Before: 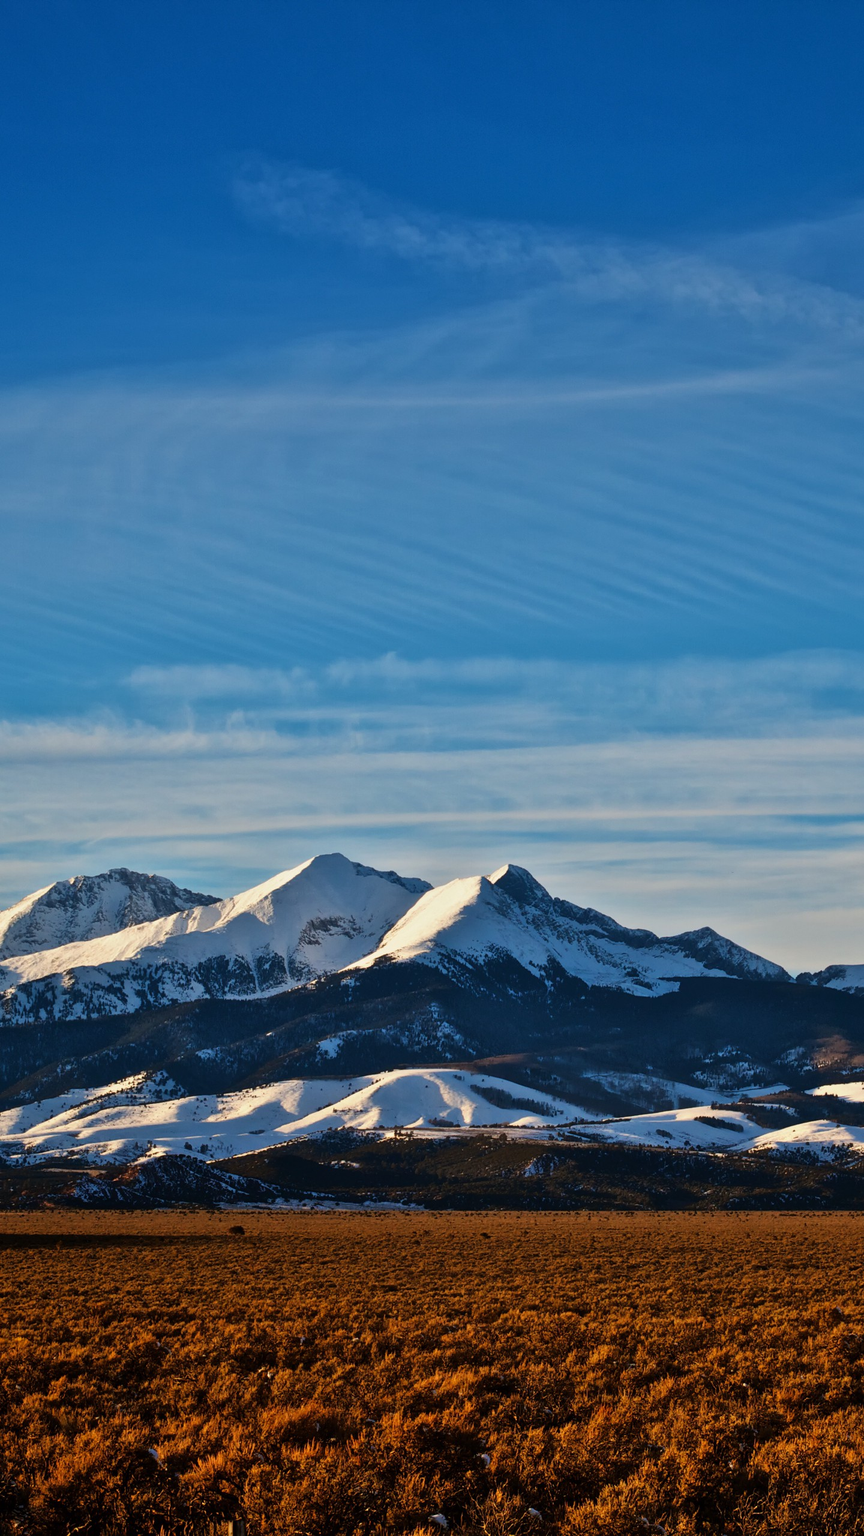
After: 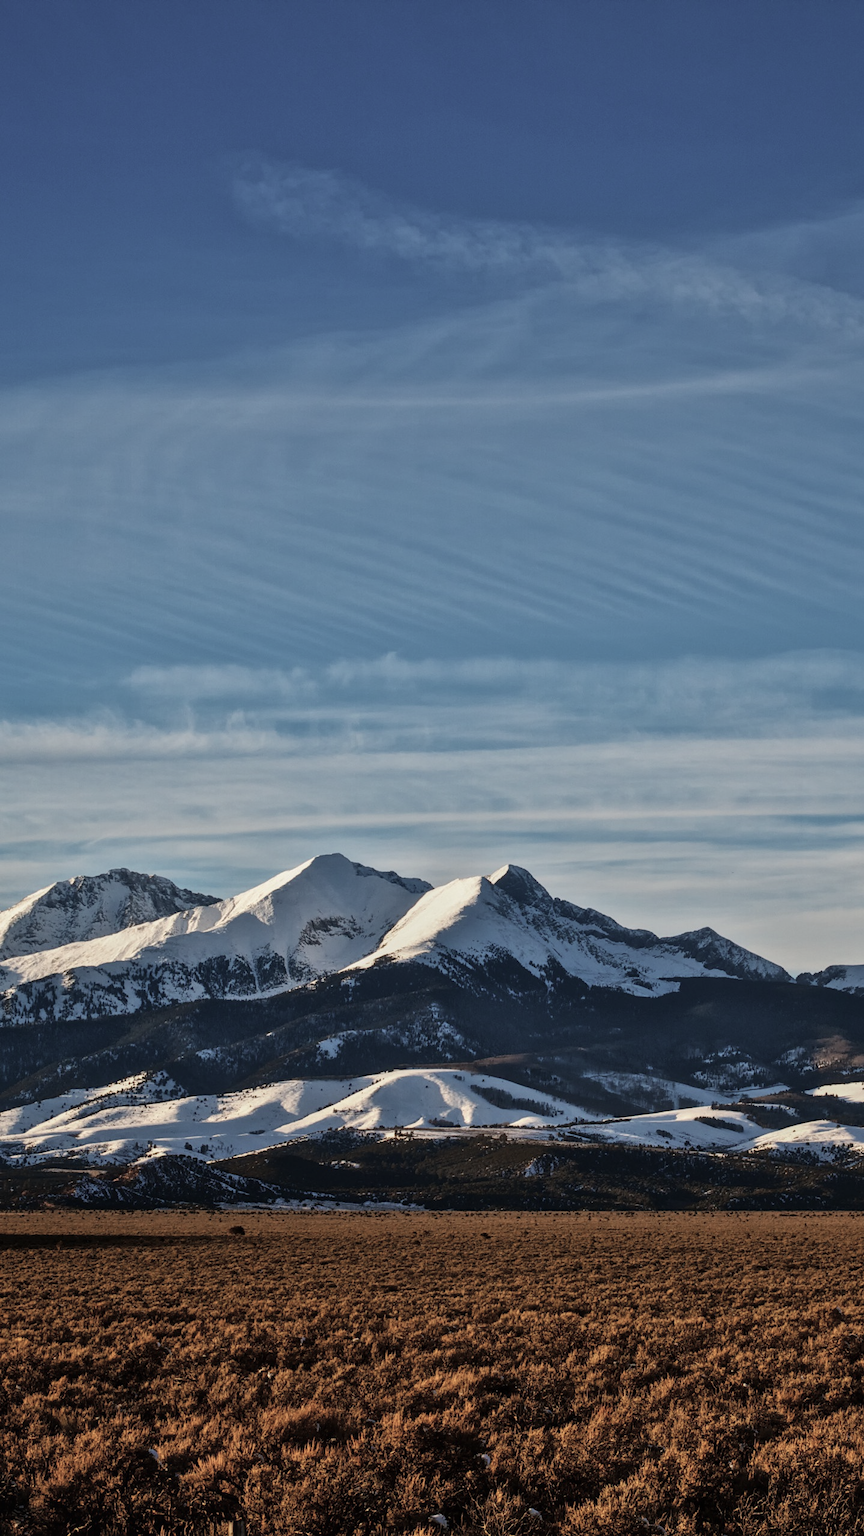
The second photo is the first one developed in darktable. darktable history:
contrast brightness saturation: contrast -0.05, saturation -0.41
local contrast: on, module defaults
